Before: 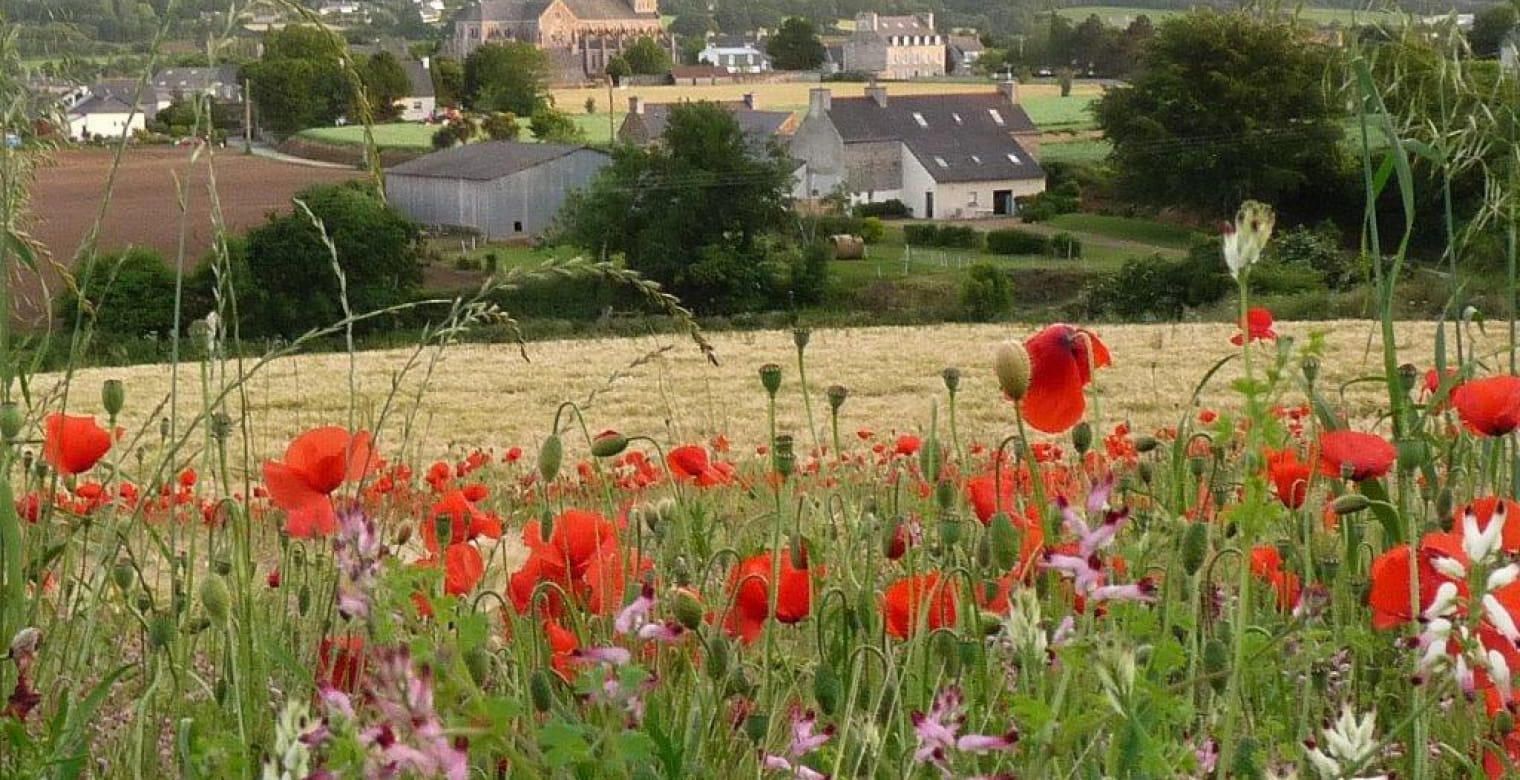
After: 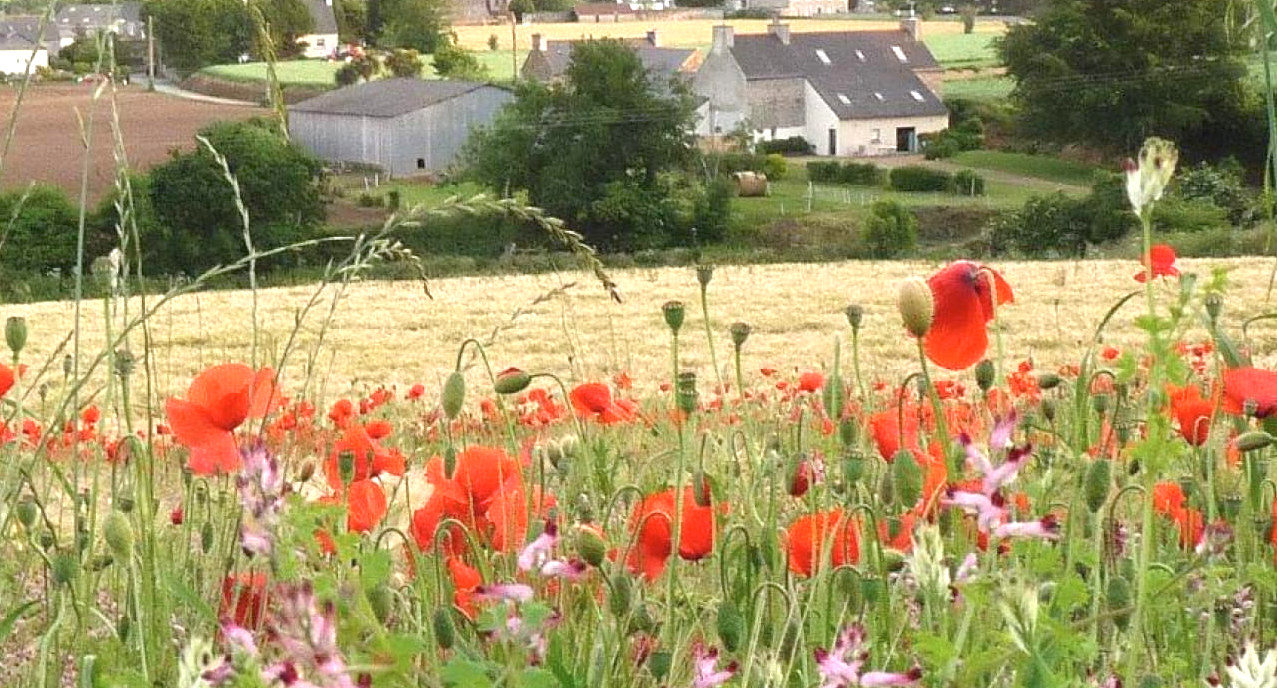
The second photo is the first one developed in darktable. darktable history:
exposure: black level correction 0, exposure 0.9 EV, compensate highlight preservation false
levels: levels [0, 0.476, 0.951]
color balance: contrast -15%
crop: left 6.446%, top 8.188%, right 9.538%, bottom 3.548%
